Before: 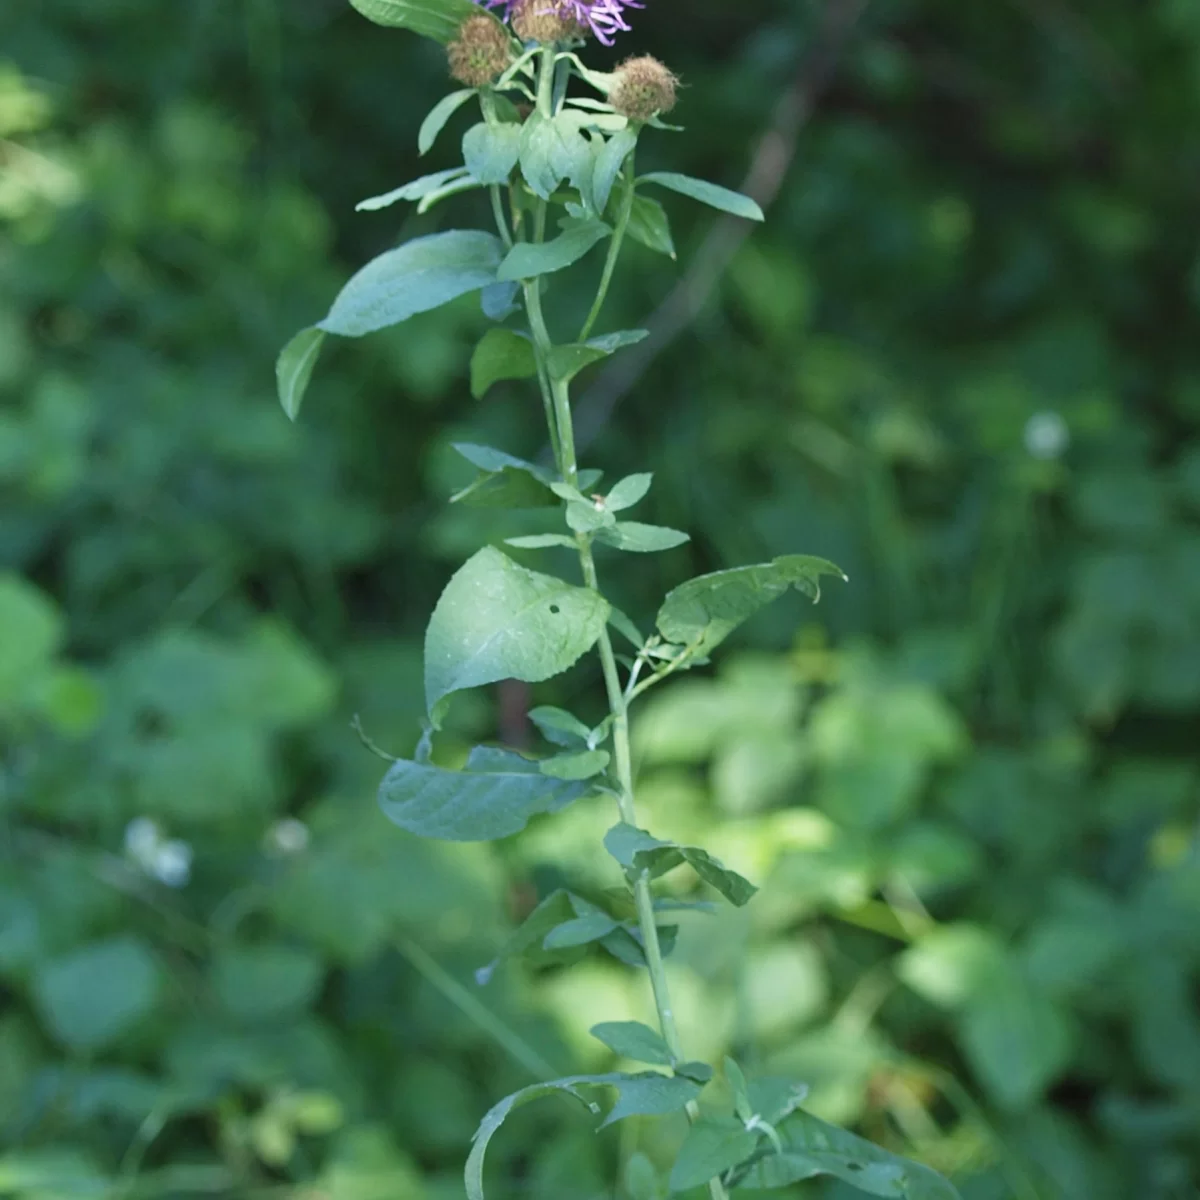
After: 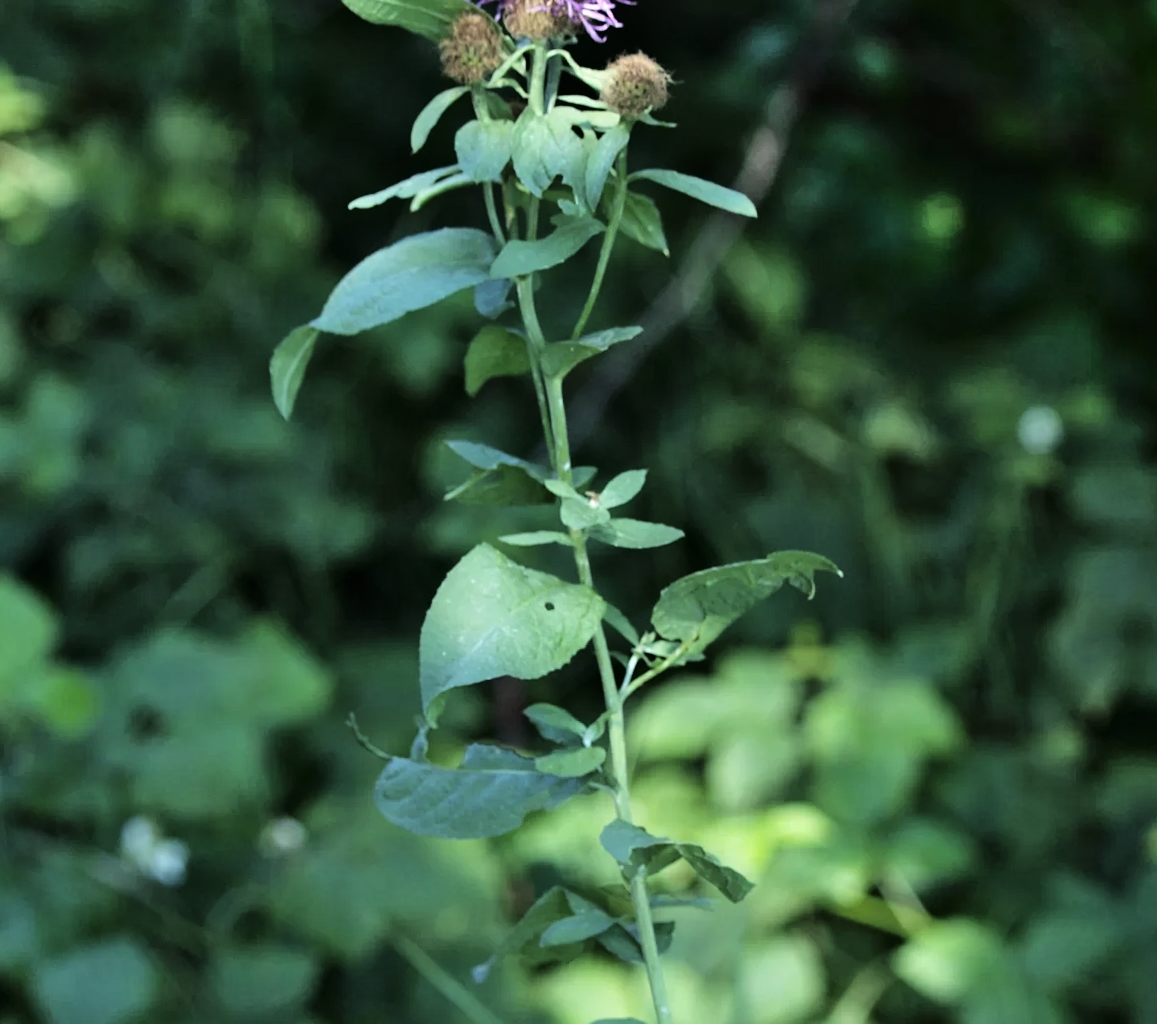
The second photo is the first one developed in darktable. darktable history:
crop and rotate: angle 0.313°, left 0.215%, right 2.835%, bottom 14.125%
tone curve: curves: ch0 [(0, 0) (0.003, 0.036) (0.011, 0.039) (0.025, 0.039) (0.044, 0.043) (0.069, 0.05) (0.1, 0.072) (0.136, 0.102) (0.177, 0.144) (0.224, 0.204) (0.277, 0.288) (0.335, 0.384) (0.399, 0.477) (0.468, 0.575) (0.543, 0.652) (0.623, 0.724) (0.709, 0.785) (0.801, 0.851) (0.898, 0.915) (1, 1)], color space Lab, independent channels, preserve colors none
levels: levels [0, 0.618, 1]
shadows and highlights: radius 47.11, white point adjustment 6.7, compress 79.39%, soften with gaussian
contrast brightness saturation: contrast 0.088, saturation 0.27
